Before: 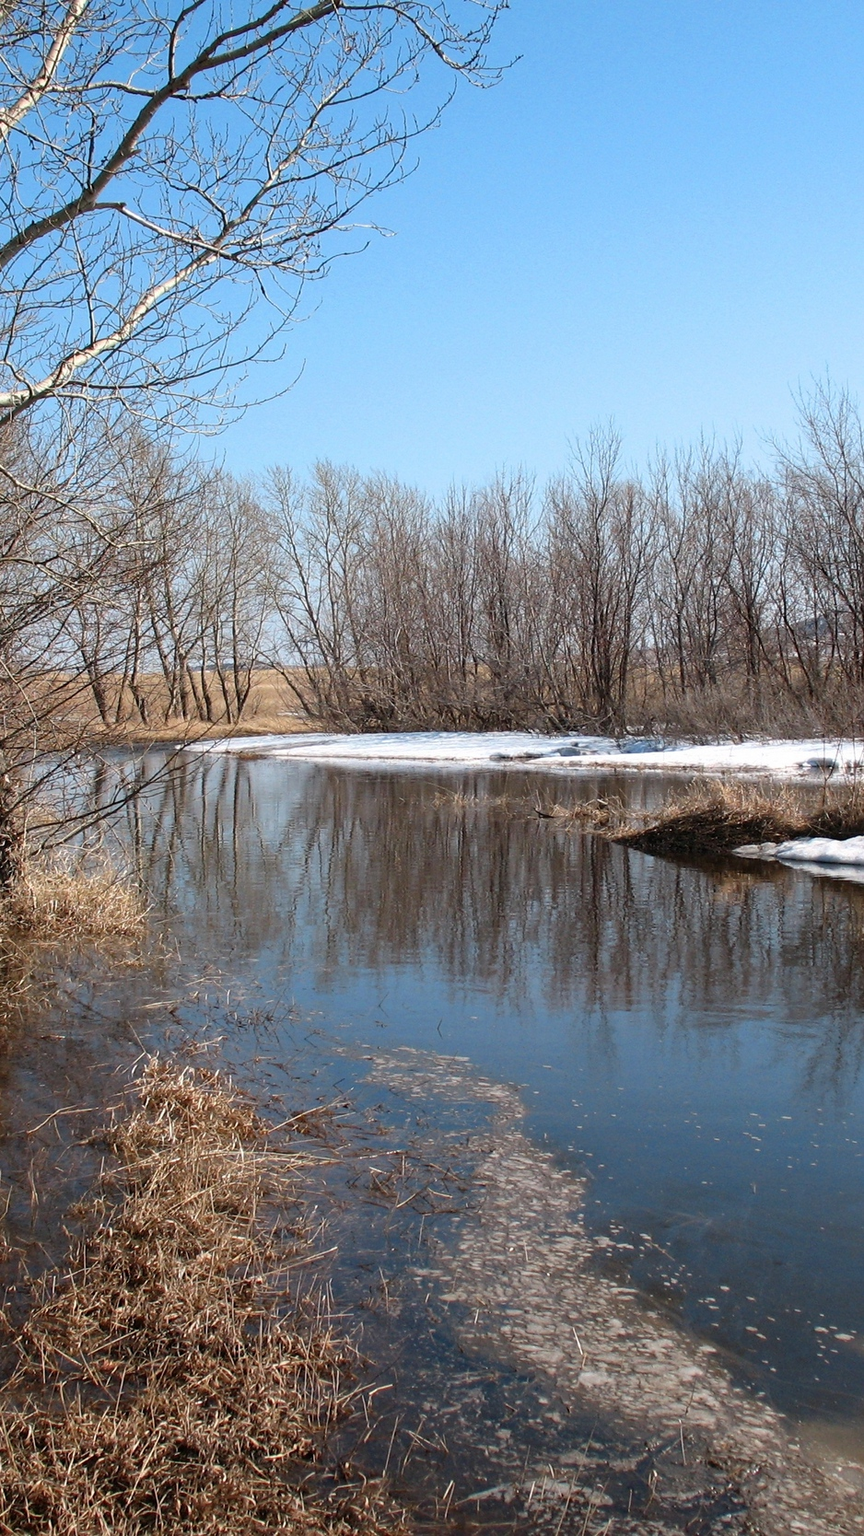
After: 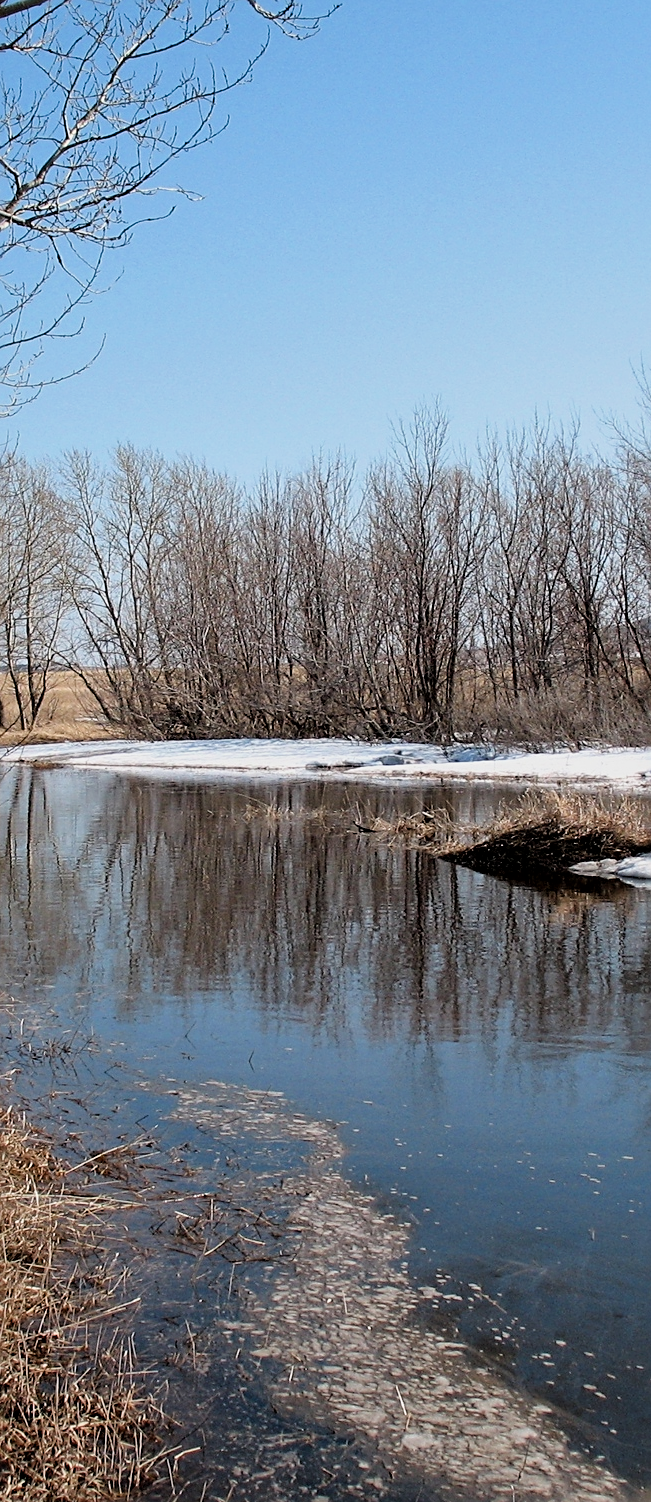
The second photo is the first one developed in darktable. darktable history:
local contrast: mode bilateral grid, contrast 21, coarseness 51, detail 119%, midtone range 0.2
exposure: exposure 0.019 EV, compensate highlight preservation false
crop and rotate: left 24.114%, top 3.381%, right 6.455%, bottom 6.536%
filmic rgb: black relative exposure -5.75 EV, white relative exposure 3.39 EV, hardness 3.66
levels: mode automatic, levels [0, 0.374, 0.749]
sharpen: radius 1.938
